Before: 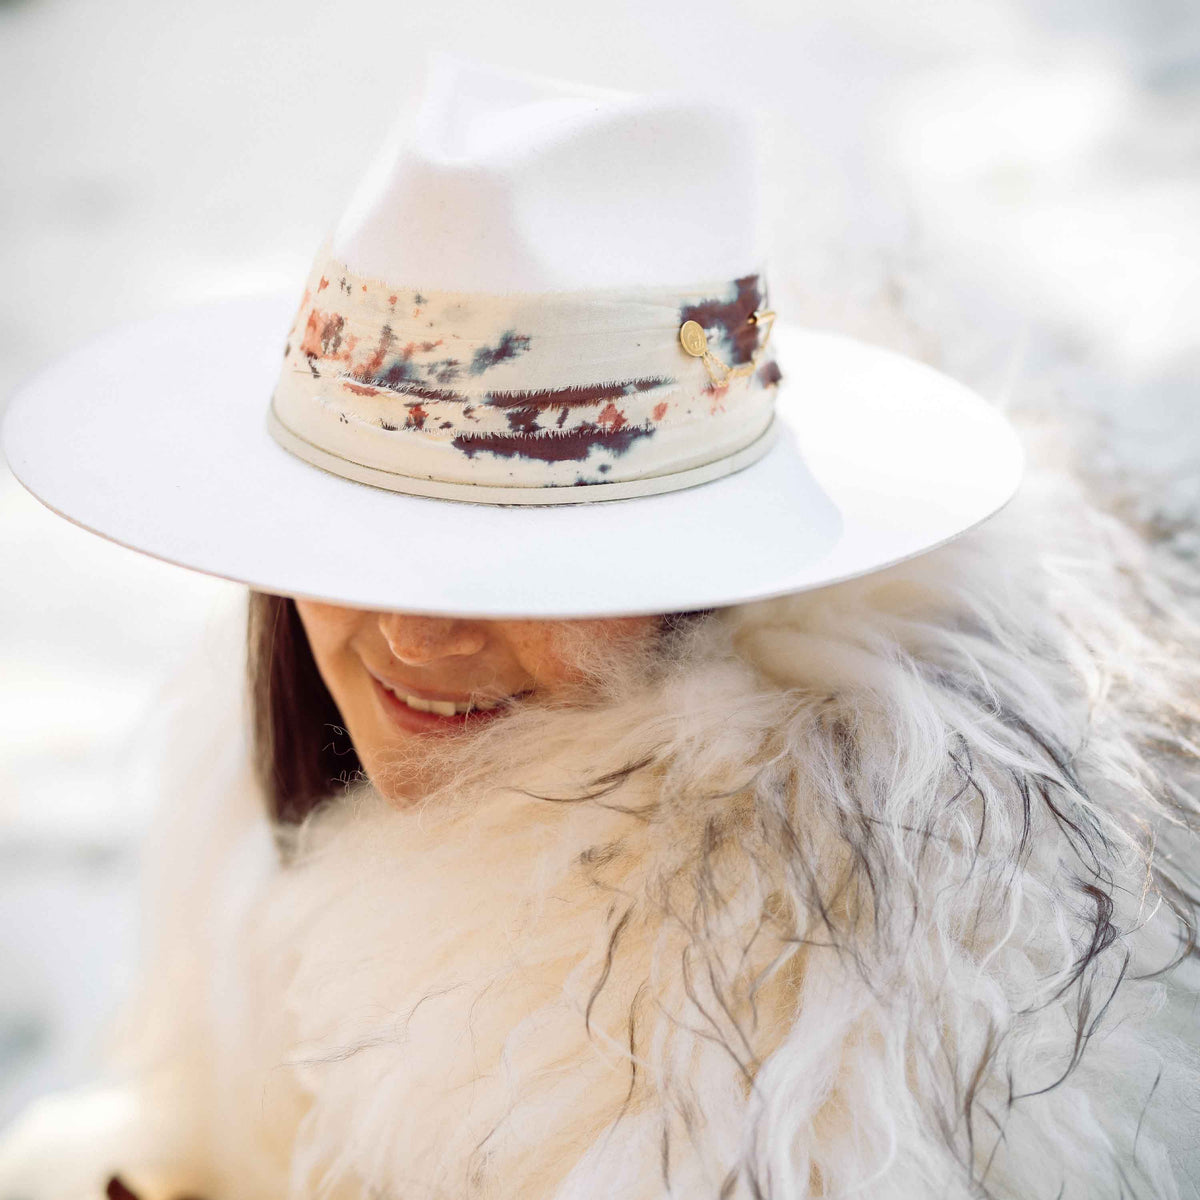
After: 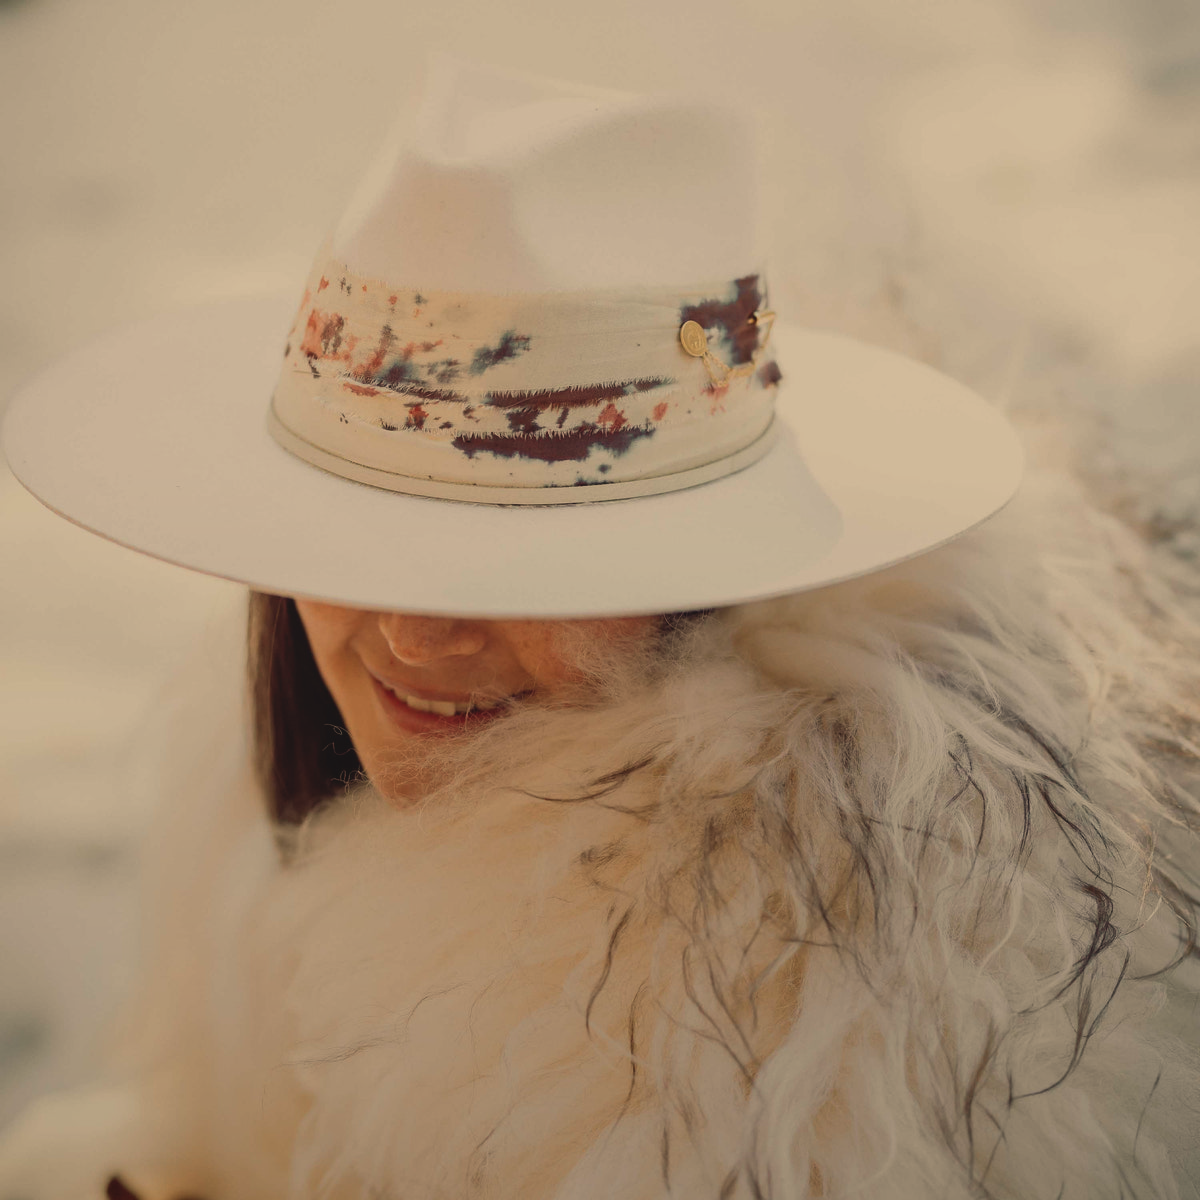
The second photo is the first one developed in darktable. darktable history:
white balance: red 1.123, blue 0.83
exposure: black level correction -0.016, exposure -1.018 EV, compensate highlight preservation false
graduated density: rotation -180°, offset 24.95
